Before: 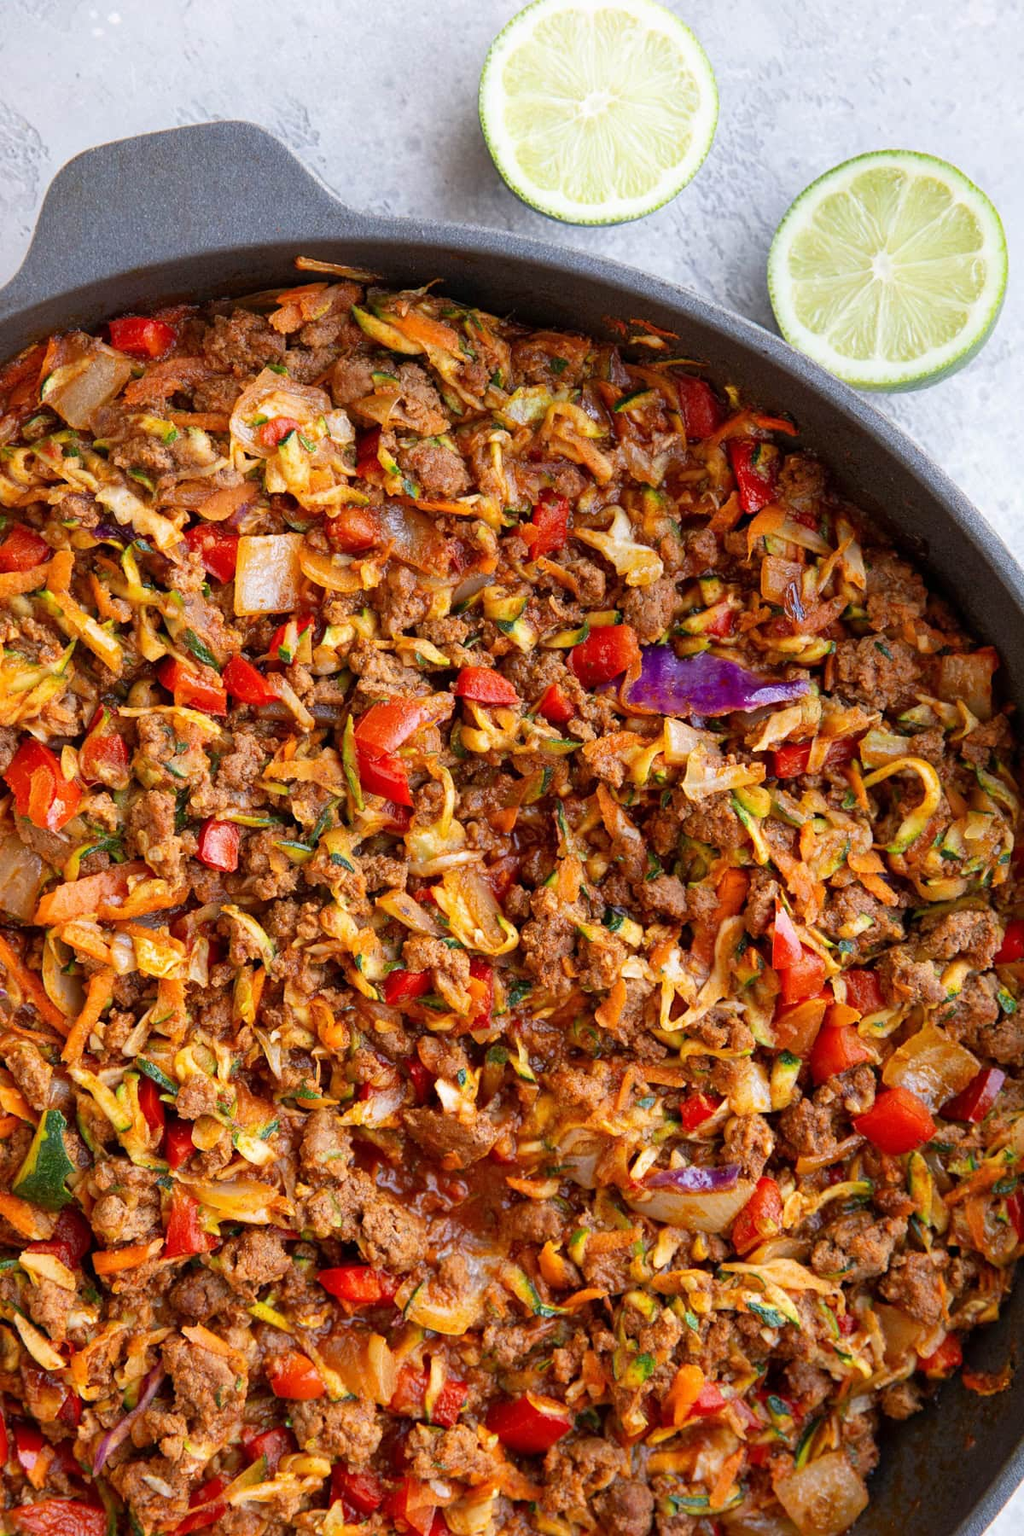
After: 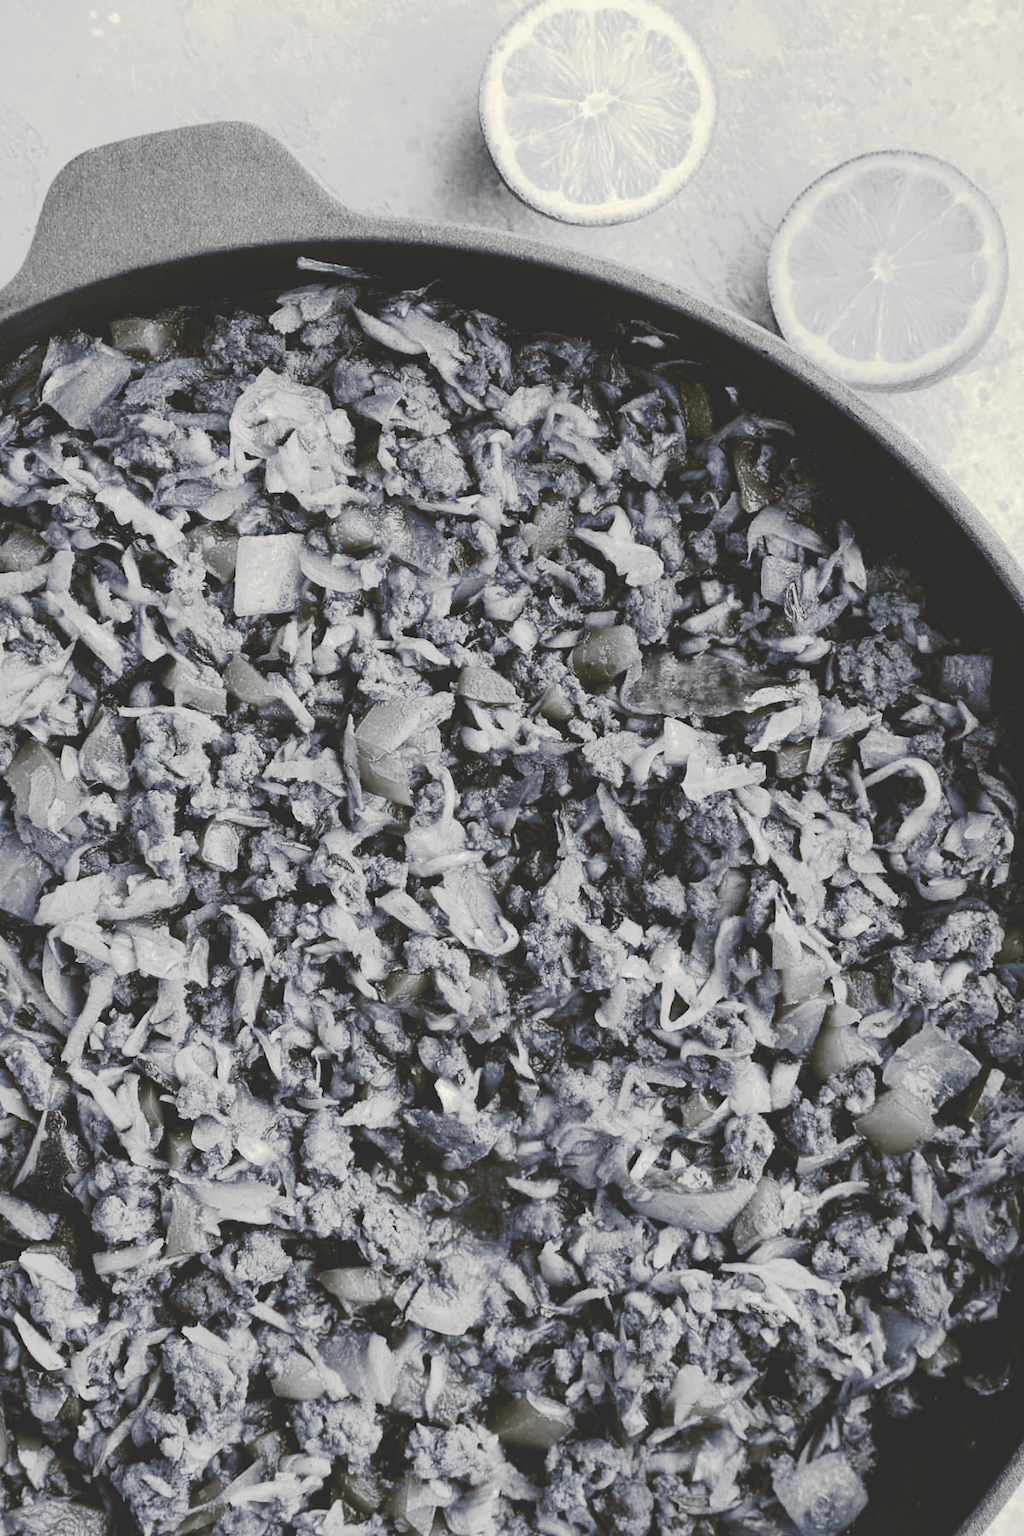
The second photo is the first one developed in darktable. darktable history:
tone curve: curves: ch0 [(0, 0) (0.003, 0.185) (0.011, 0.185) (0.025, 0.187) (0.044, 0.185) (0.069, 0.185) (0.1, 0.18) (0.136, 0.18) (0.177, 0.179) (0.224, 0.202) (0.277, 0.252) (0.335, 0.343) (0.399, 0.452) (0.468, 0.553) (0.543, 0.643) (0.623, 0.717) (0.709, 0.778) (0.801, 0.82) (0.898, 0.856) (1, 1)], preserve colors none
color look up table: target L [85.98, 81.69, 87.41, 81.69, 55.28, 48.57, 56.32, 58.64, 31.46, 24.42, 203.09, 73.68, 70.73, 68.49, 64.74, 63.22, 46.97, 37.41, 36.57, 25.32, 28.56, 18.94, 19.87, 19.87, 90.24, 93.05, 63.98, 68.49, 80.24, 75.88, 63.98, 63.22, 83.84, 44, 47.5, 56.32, 23.52, 30.3, 46.03, 18.94, 21.25, 97.23, 100, 90.24, 81.69, 71.47, 50.43, 46.43, 20.79], target a [-0.101, -0.002, -0.002, -0.002, 0.001, 0.001, 0, -0.001, 0.001, 0, 0, -0.002, -0.002, -0.001, 0, -0.001, 0.001, 0.001, 0.001, 0, 0.001, -1.61, -0.001, -0.001, -0.1, -0.099, 0, -0.001, -0.103, -0.002, 0, -0.001, -0.002, 0.001, 0.001, 0, 0, 0.001, 0, -1.61, 0, -0.474, -0.285, -0.1, -0.002, -0.002, 0, 0, 0], target b [1.25, 0.021, 0.02, 0.021, -0.003, -0.003, 0.002, 0.02, -0.004, 0.007, -0.002, 0.021, 0.022, 0.002, 0.002, 0.021, -0.003, -0.005, -0.003, -0.001, -0.004, 31.74, 0.007, 0.007, 1.236, 1.228, 0.002, 0.002, 1.268, 0.021, 0.002, 0.021, 0.02, -0.003, -0.003, 0.002, -0.003, -0.004, 0.002, 31.74, -0.001, 6.025, 3.593, 1.236, 0.021, 0.022, -0.003, 0.002, 0.006], num patches 49
